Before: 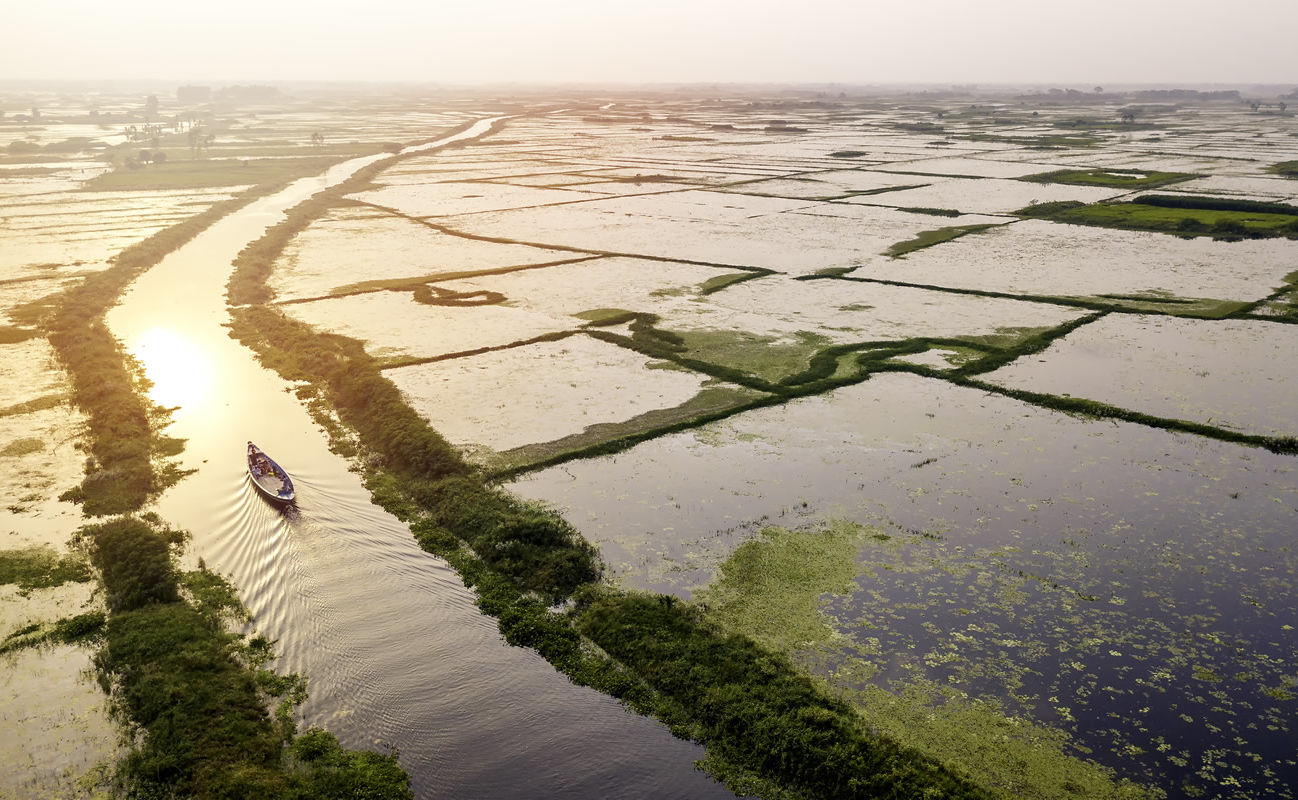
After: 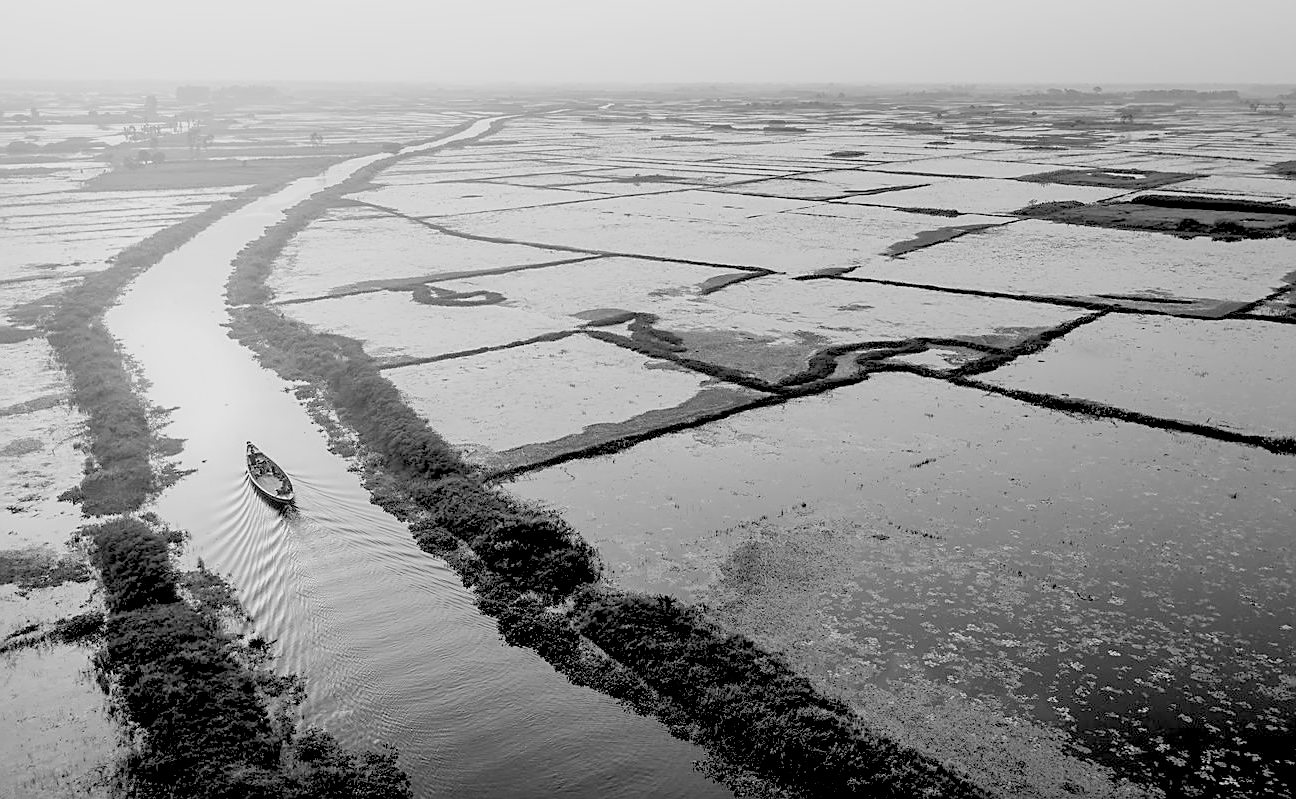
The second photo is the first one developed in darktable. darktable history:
color balance rgb: shadows lift › chroma 1%, shadows lift › hue 113°, highlights gain › chroma 0.2%, highlights gain › hue 333°, perceptual saturation grading › global saturation 20%, perceptual saturation grading › highlights -50%, perceptual saturation grading › shadows 25%, contrast -10%
exposure: black level correction 0.009, exposure 0.119 EV, compensate highlight preservation false
rgb levels: preserve colors sum RGB, levels [[0.038, 0.433, 0.934], [0, 0.5, 1], [0, 0.5, 1]]
sharpen: on, module defaults
crop and rotate: left 0.126%
monochrome: size 1
